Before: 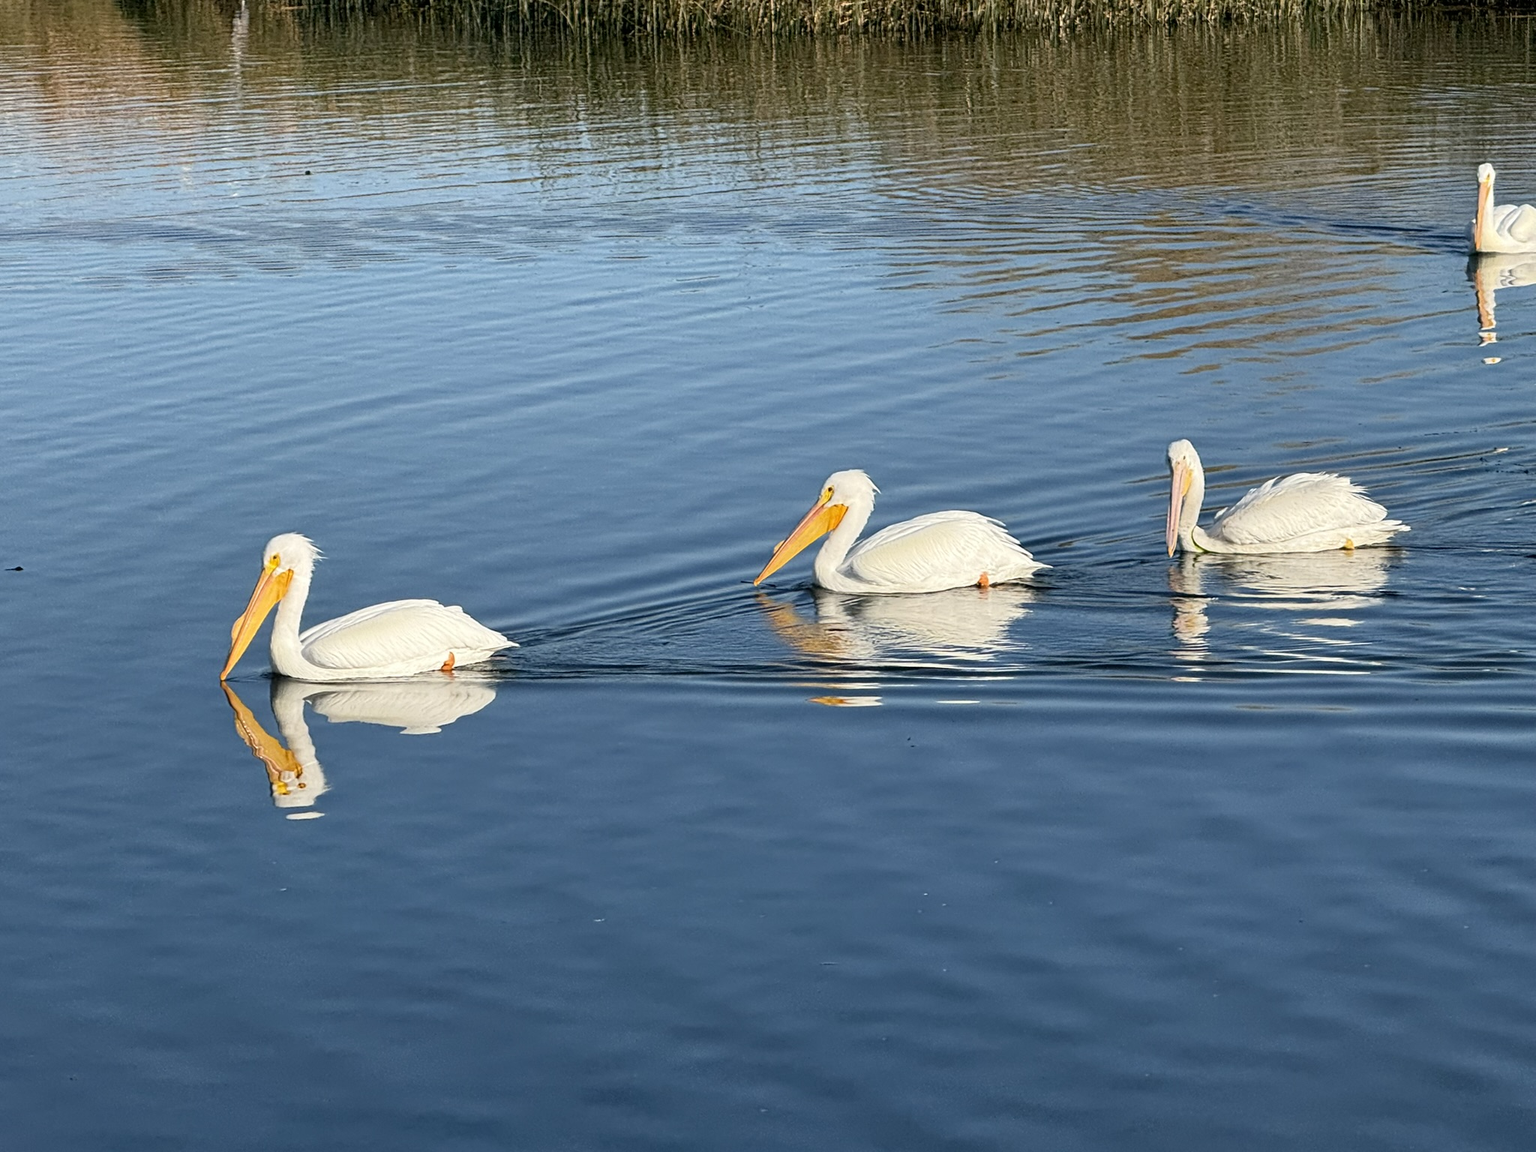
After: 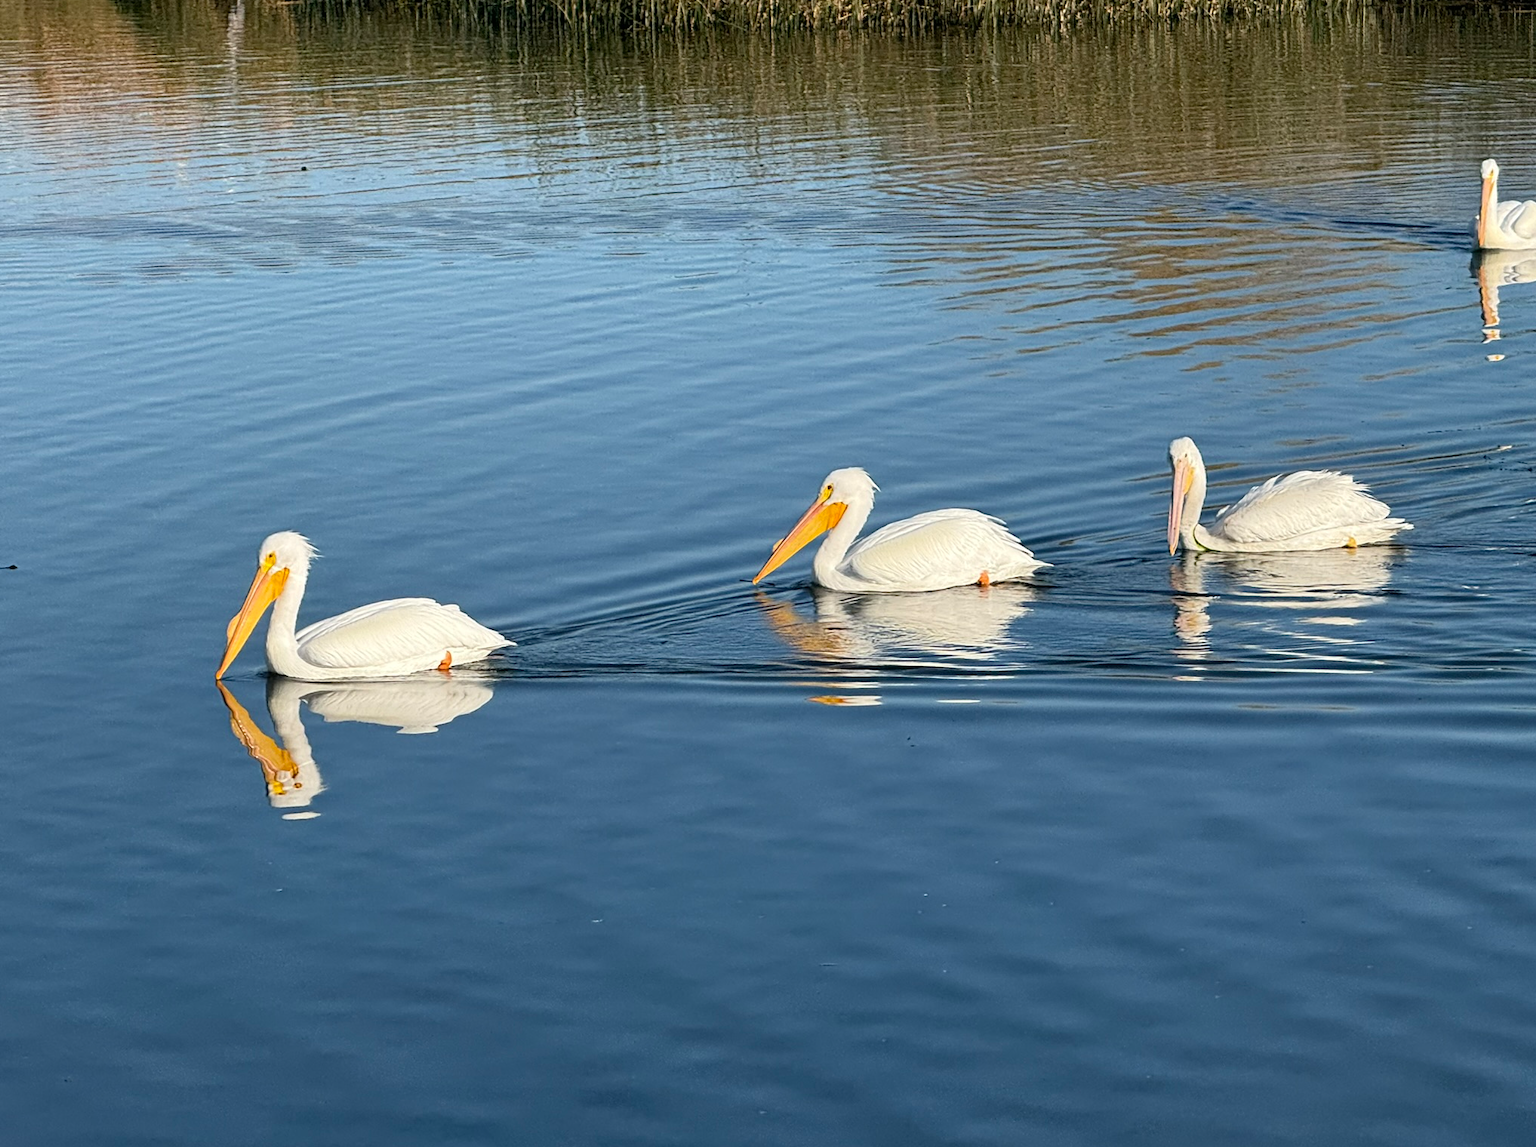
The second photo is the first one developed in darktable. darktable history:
tone equalizer: edges refinement/feathering 500, mask exposure compensation -1.57 EV, preserve details no
crop: left 0.429%, top 0.484%, right 0.193%, bottom 0.522%
